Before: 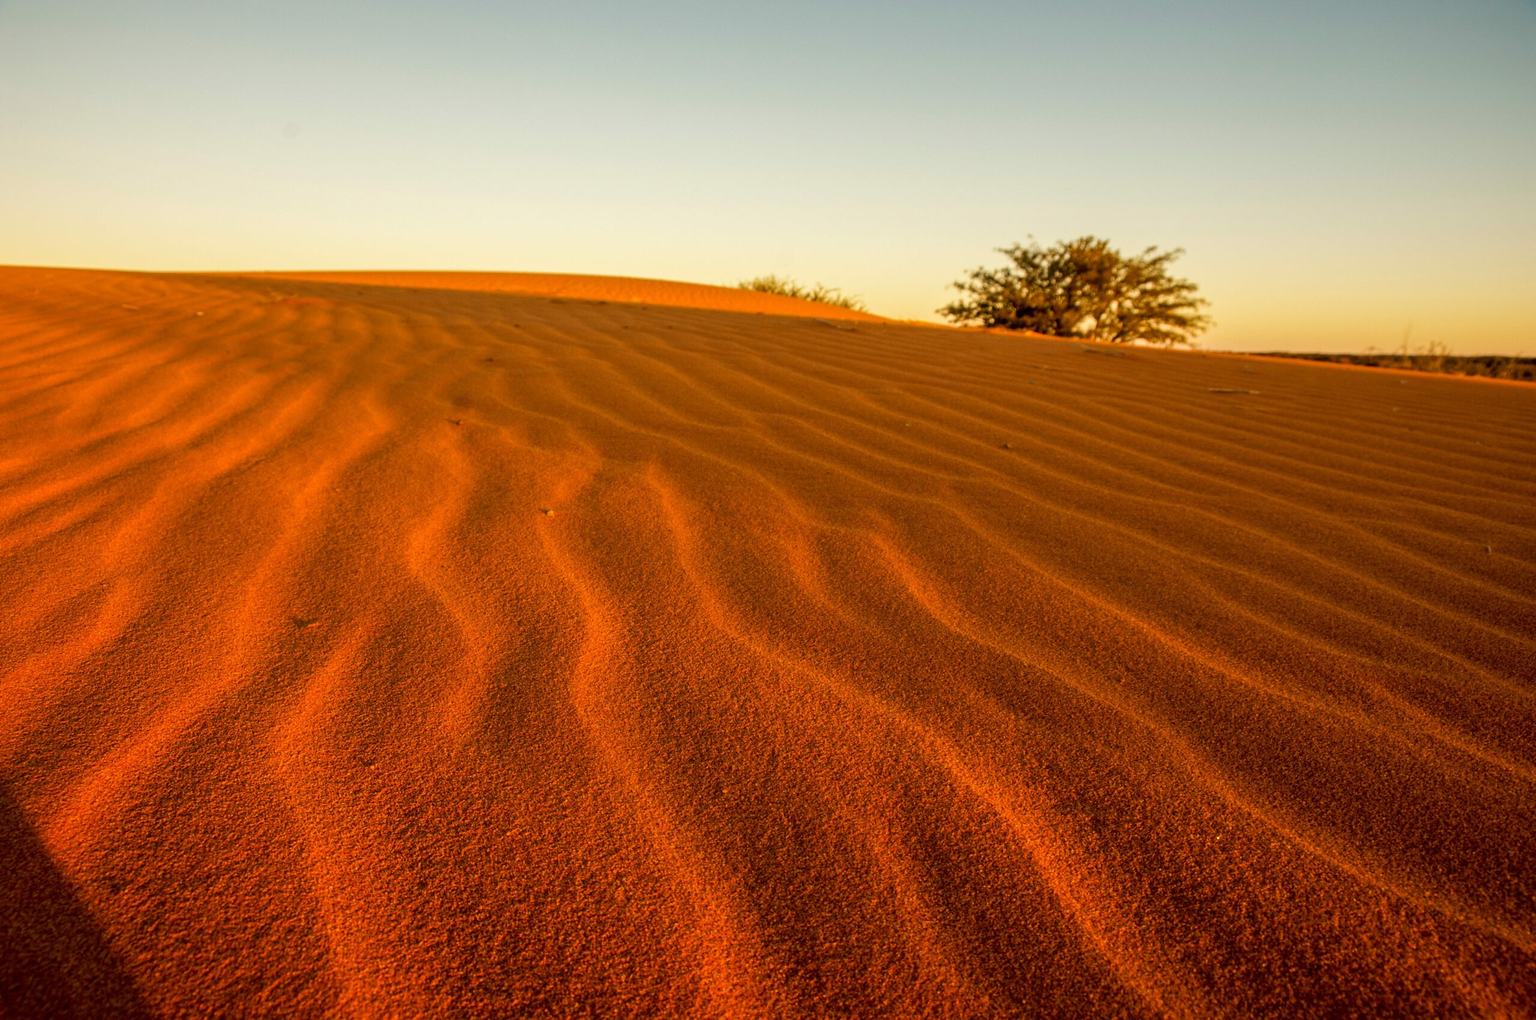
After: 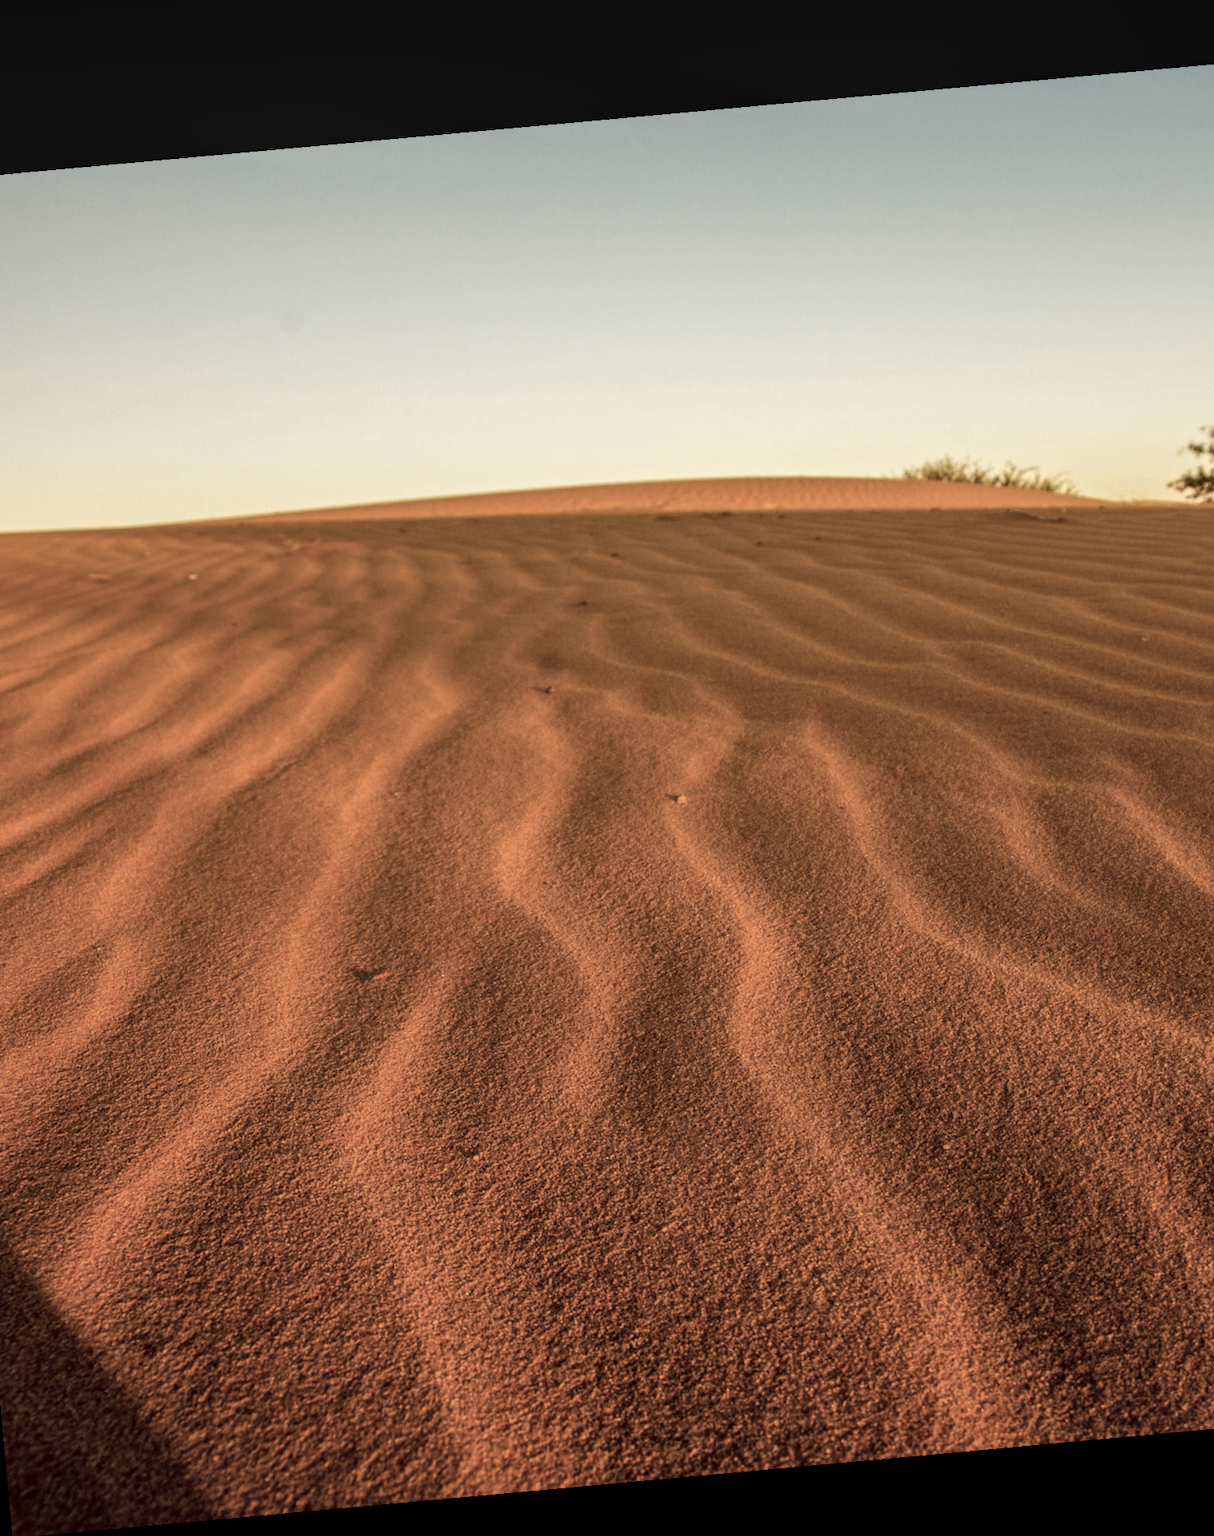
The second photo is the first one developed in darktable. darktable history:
crop: left 5.114%, right 38.589%
rotate and perspective: rotation -5.2°, automatic cropping off
local contrast: on, module defaults
color zones: curves: ch1 [(0.238, 0.163) (0.476, 0.2) (0.733, 0.322) (0.848, 0.134)]
color correction: saturation 1.8
